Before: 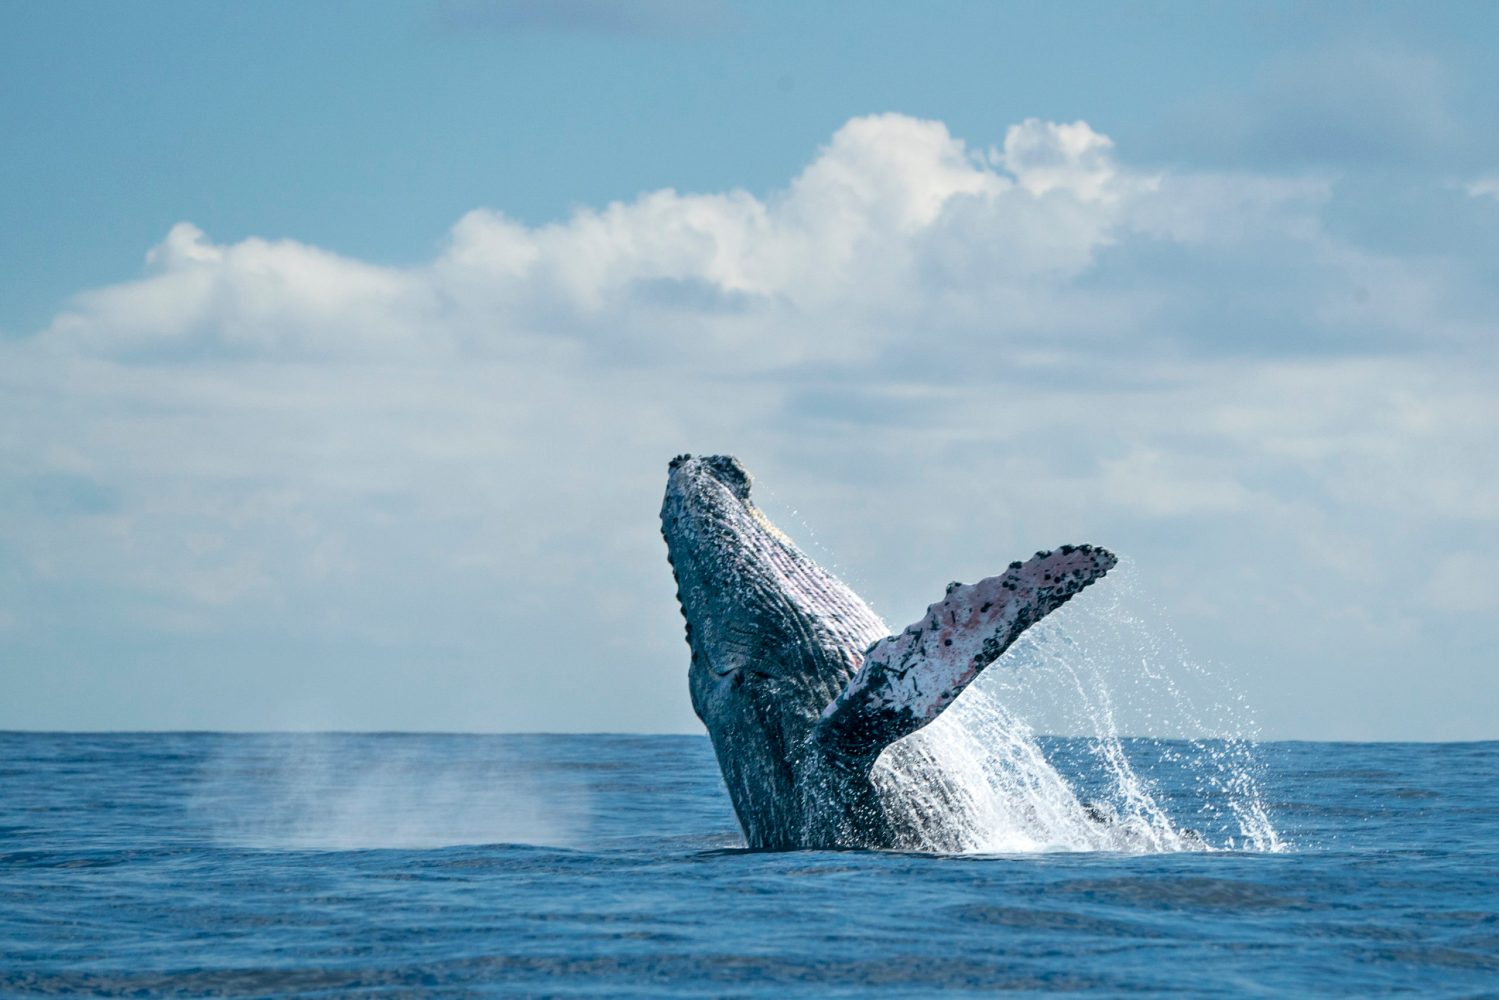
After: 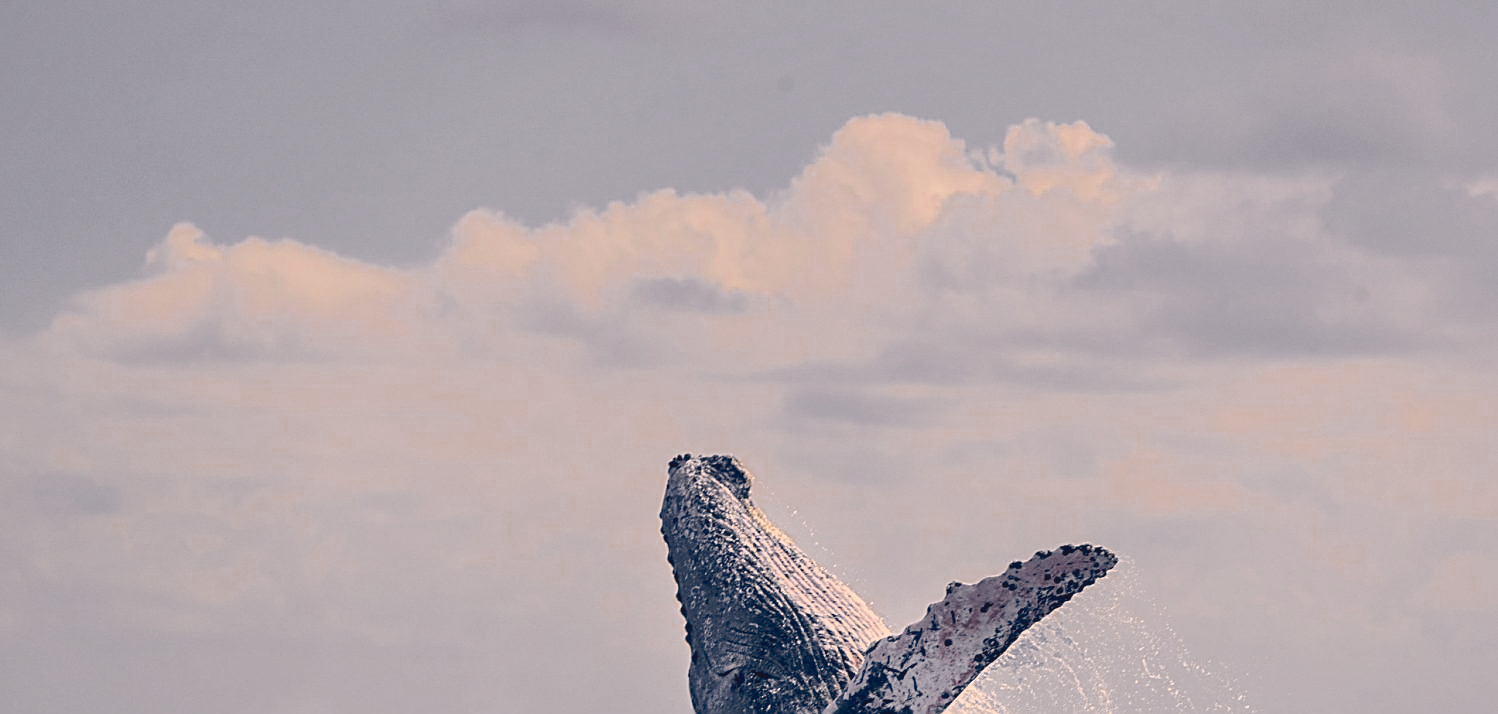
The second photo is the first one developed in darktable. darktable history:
color zones: curves: ch0 [(0, 0.5) (0.125, 0.4) (0.25, 0.5) (0.375, 0.4) (0.5, 0.4) (0.625, 0.35) (0.75, 0.35) (0.875, 0.5)]; ch1 [(0, 0.35) (0.125, 0.45) (0.25, 0.35) (0.375, 0.35) (0.5, 0.35) (0.625, 0.35) (0.75, 0.45) (0.875, 0.35)]; ch2 [(0, 0.6) (0.125, 0.5) (0.25, 0.5) (0.375, 0.6) (0.5, 0.6) (0.625, 0.5) (0.75, 0.5) (0.875, 0.5)]
sharpen: amount 0.901
shadows and highlights: on, module defaults
exposure: black level correction 0.001, compensate highlight preservation false
base curve: curves: ch0 [(0, 0) (0.235, 0.266) (0.503, 0.496) (0.786, 0.72) (1, 1)]
tone curve: curves: ch0 [(0, 0.036) (0.119, 0.115) (0.461, 0.479) (0.715, 0.767) (0.817, 0.865) (1, 0.998)]; ch1 [(0, 0) (0.377, 0.416) (0.44, 0.461) (0.487, 0.49) (0.514, 0.525) (0.538, 0.561) (0.67, 0.713) (1, 1)]; ch2 [(0, 0) (0.38, 0.405) (0.463, 0.445) (0.492, 0.486) (0.529, 0.533) (0.578, 0.59) (0.653, 0.698) (1, 1)], color space Lab, independent channels, preserve colors none
crop: bottom 28.576%
color correction: highlights a* 19.59, highlights b* 27.49, shadows a* 3.46, shadows b* -17.28, saturation 0.73
